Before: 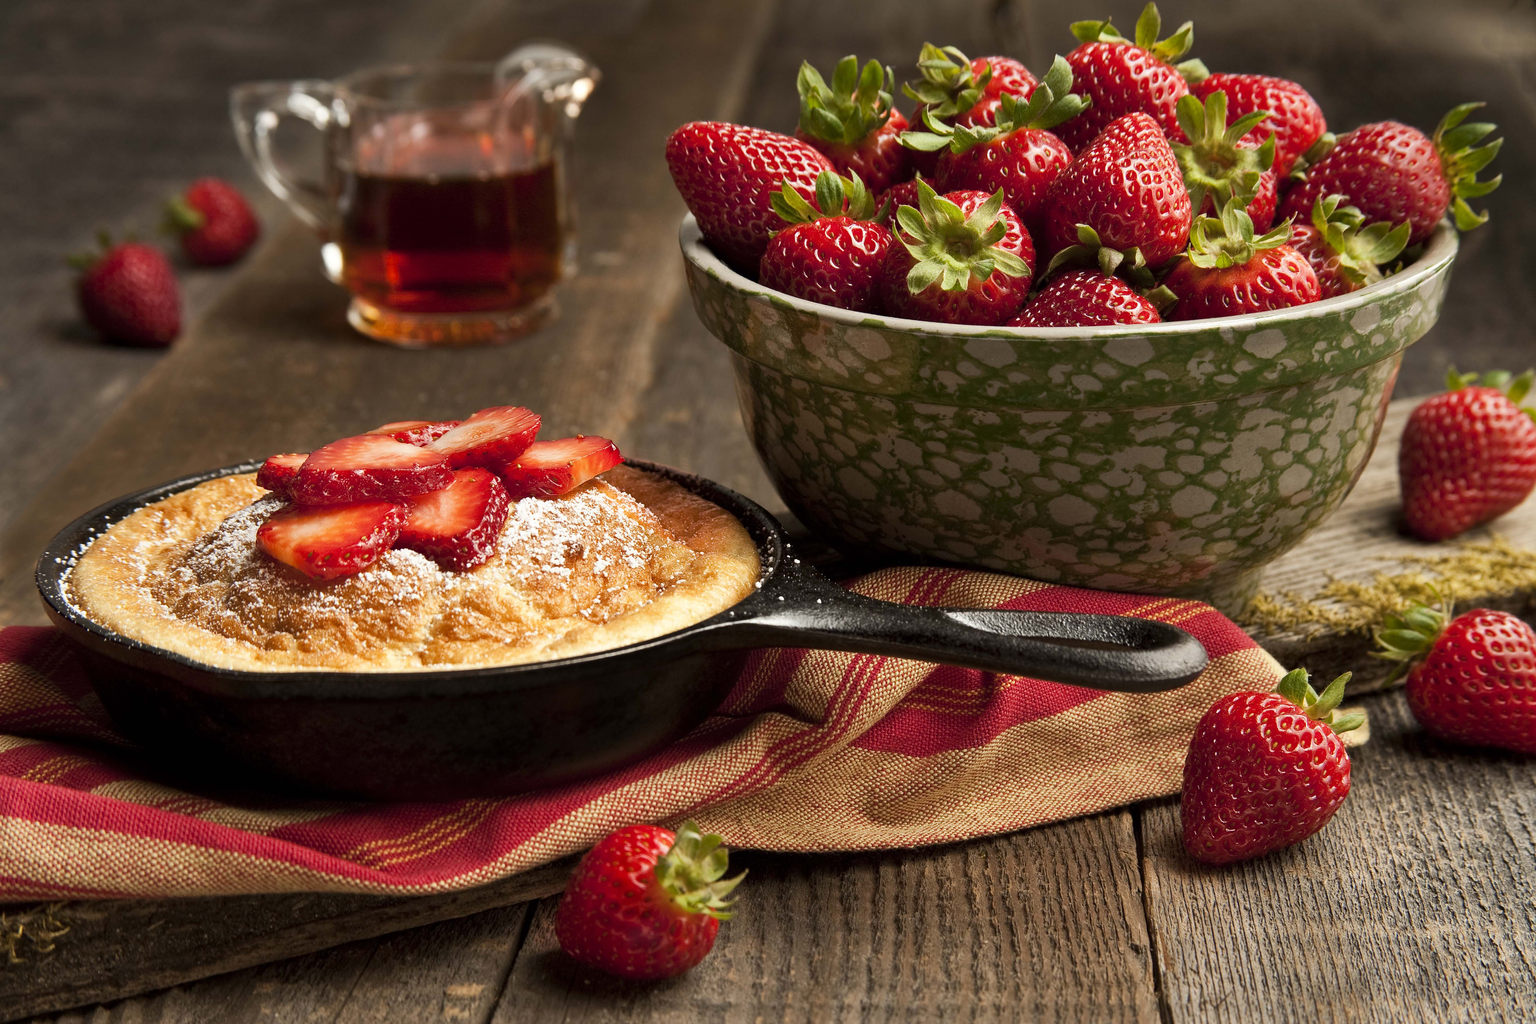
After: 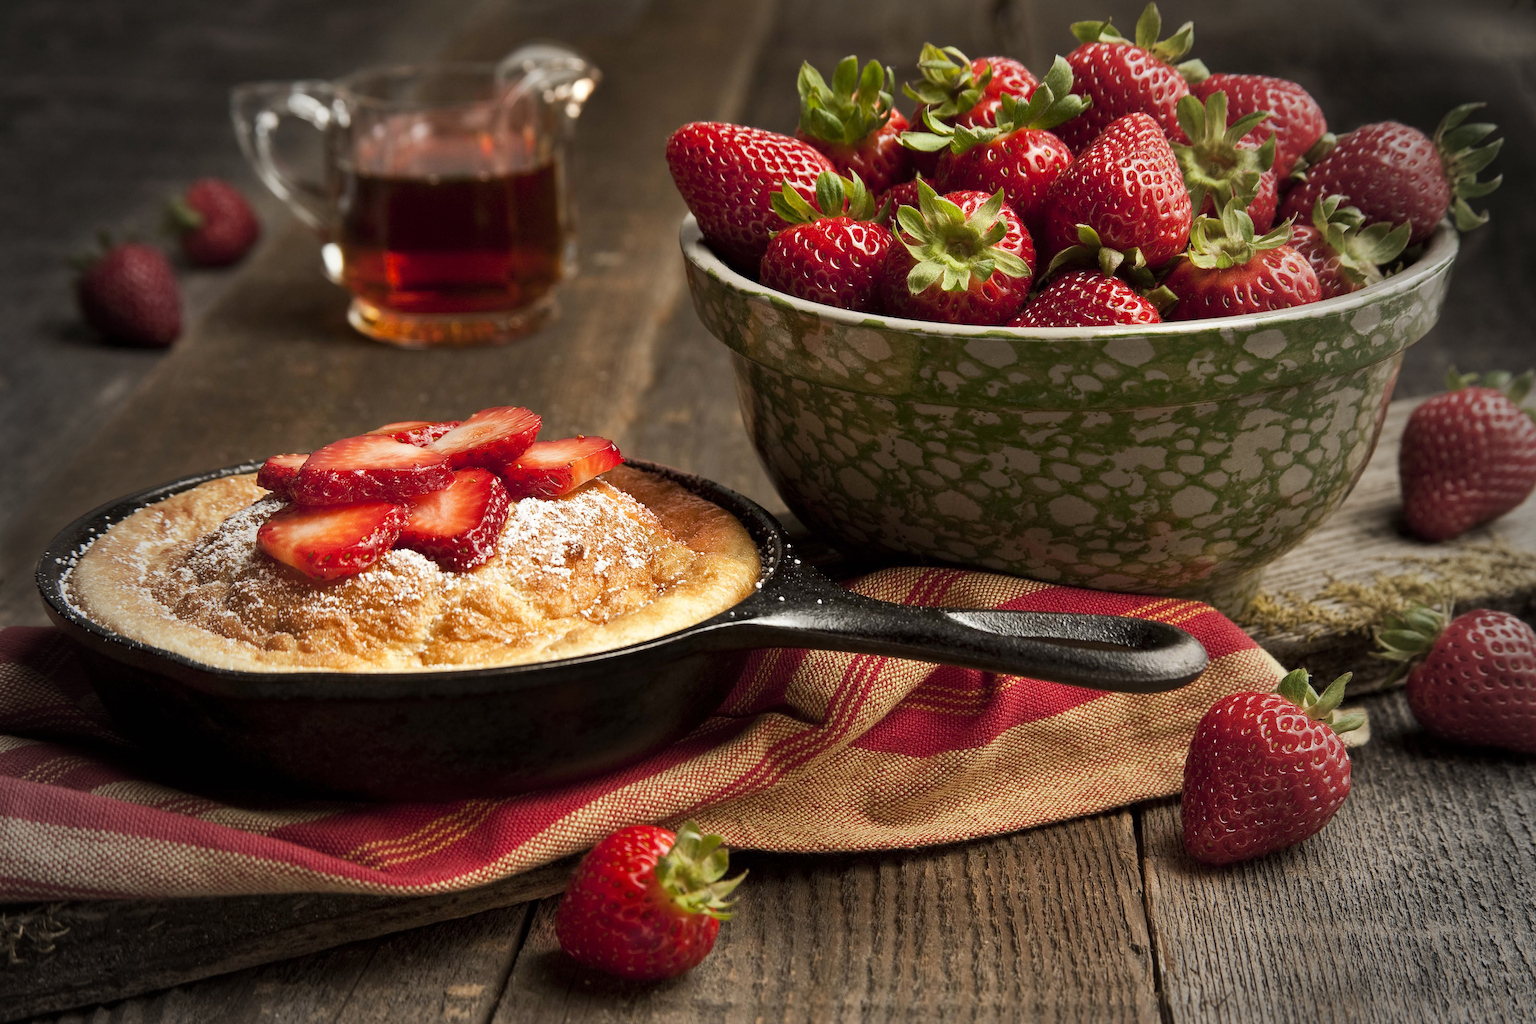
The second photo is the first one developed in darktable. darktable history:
vignetting: fall-off start 64.19%, center (0, 0.006), width/height ratio 0.883
